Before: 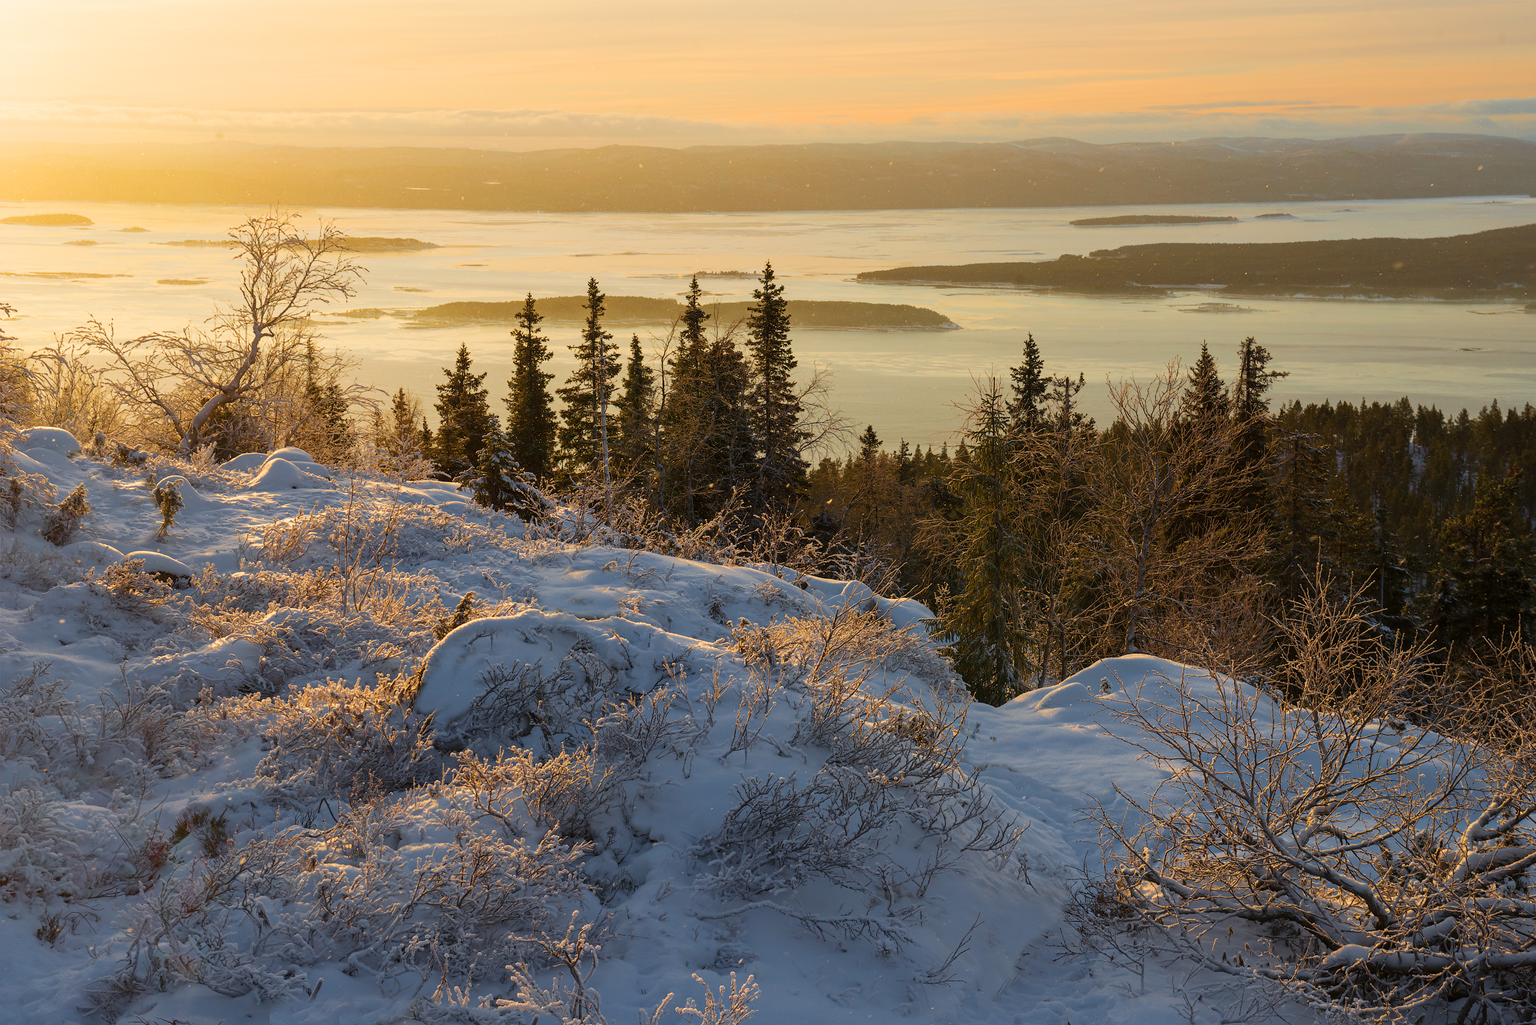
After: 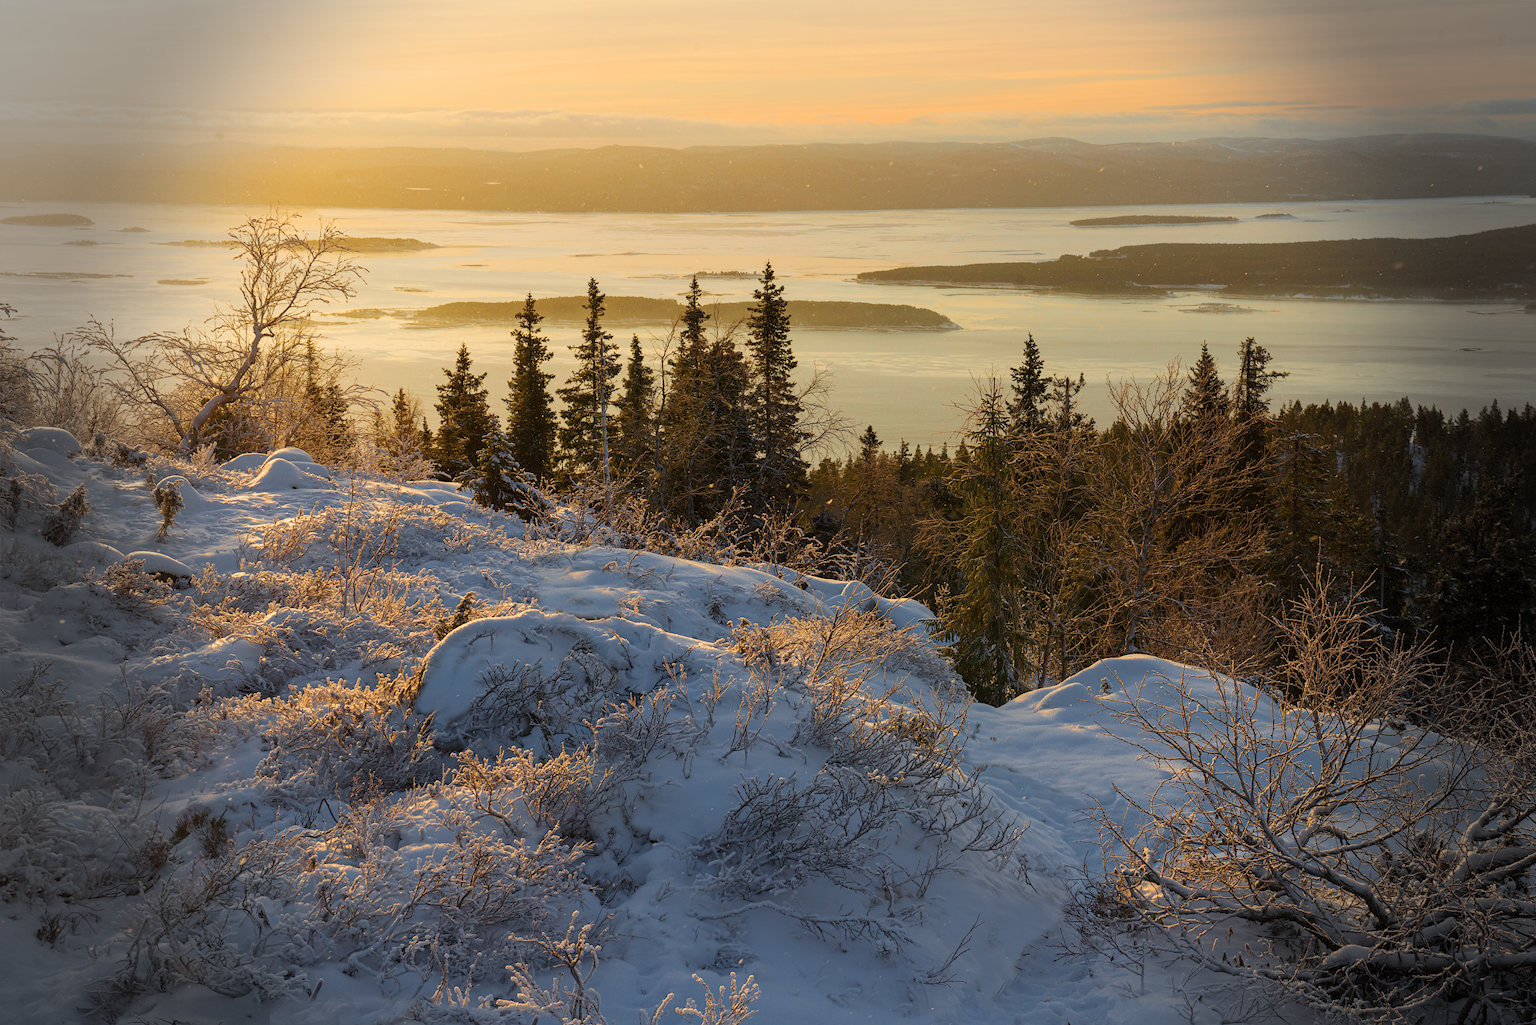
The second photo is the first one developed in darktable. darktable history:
contrast equalizer: y [[0.5 ×6], [0.5 ×6], [0.5, 0.5, 0.501, 0.545, 0.707, 0.863], [0 ×6], [0 ×6]]
vignetting: fall-off start 67.95%, fall-off radius 29.96%, brightness -0.575, width/height ratio 0.985, shape 0.849, dithering 8-bit output
